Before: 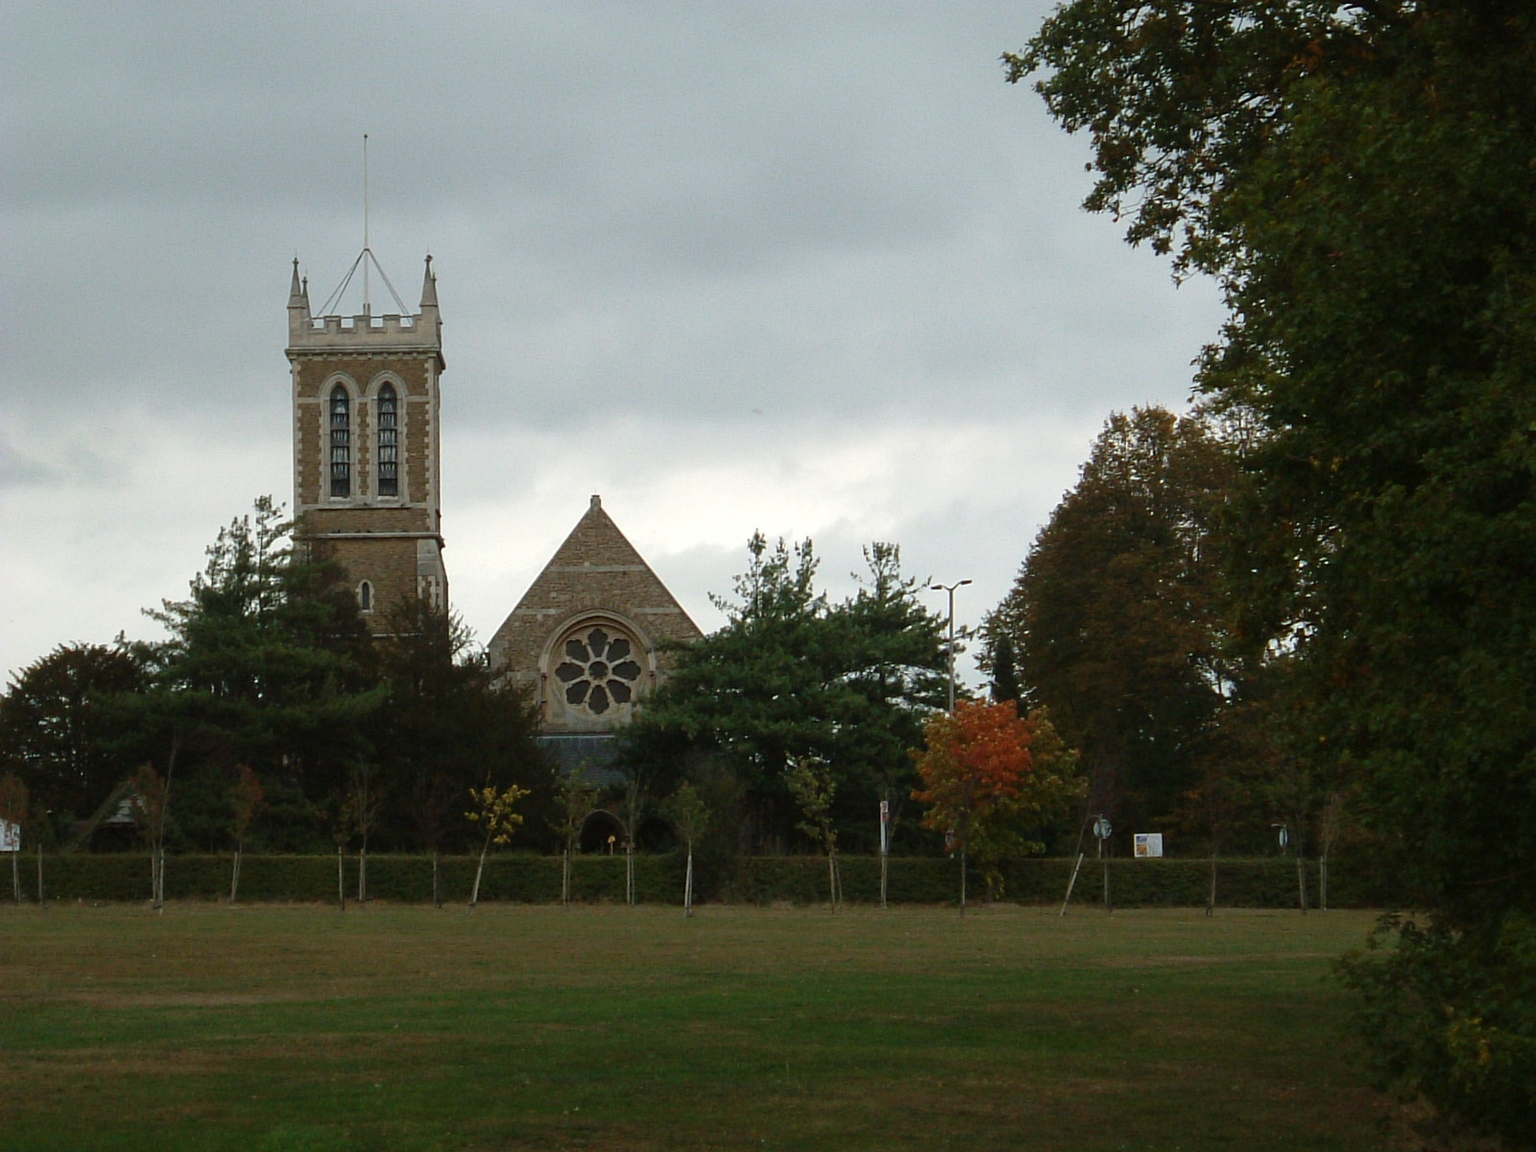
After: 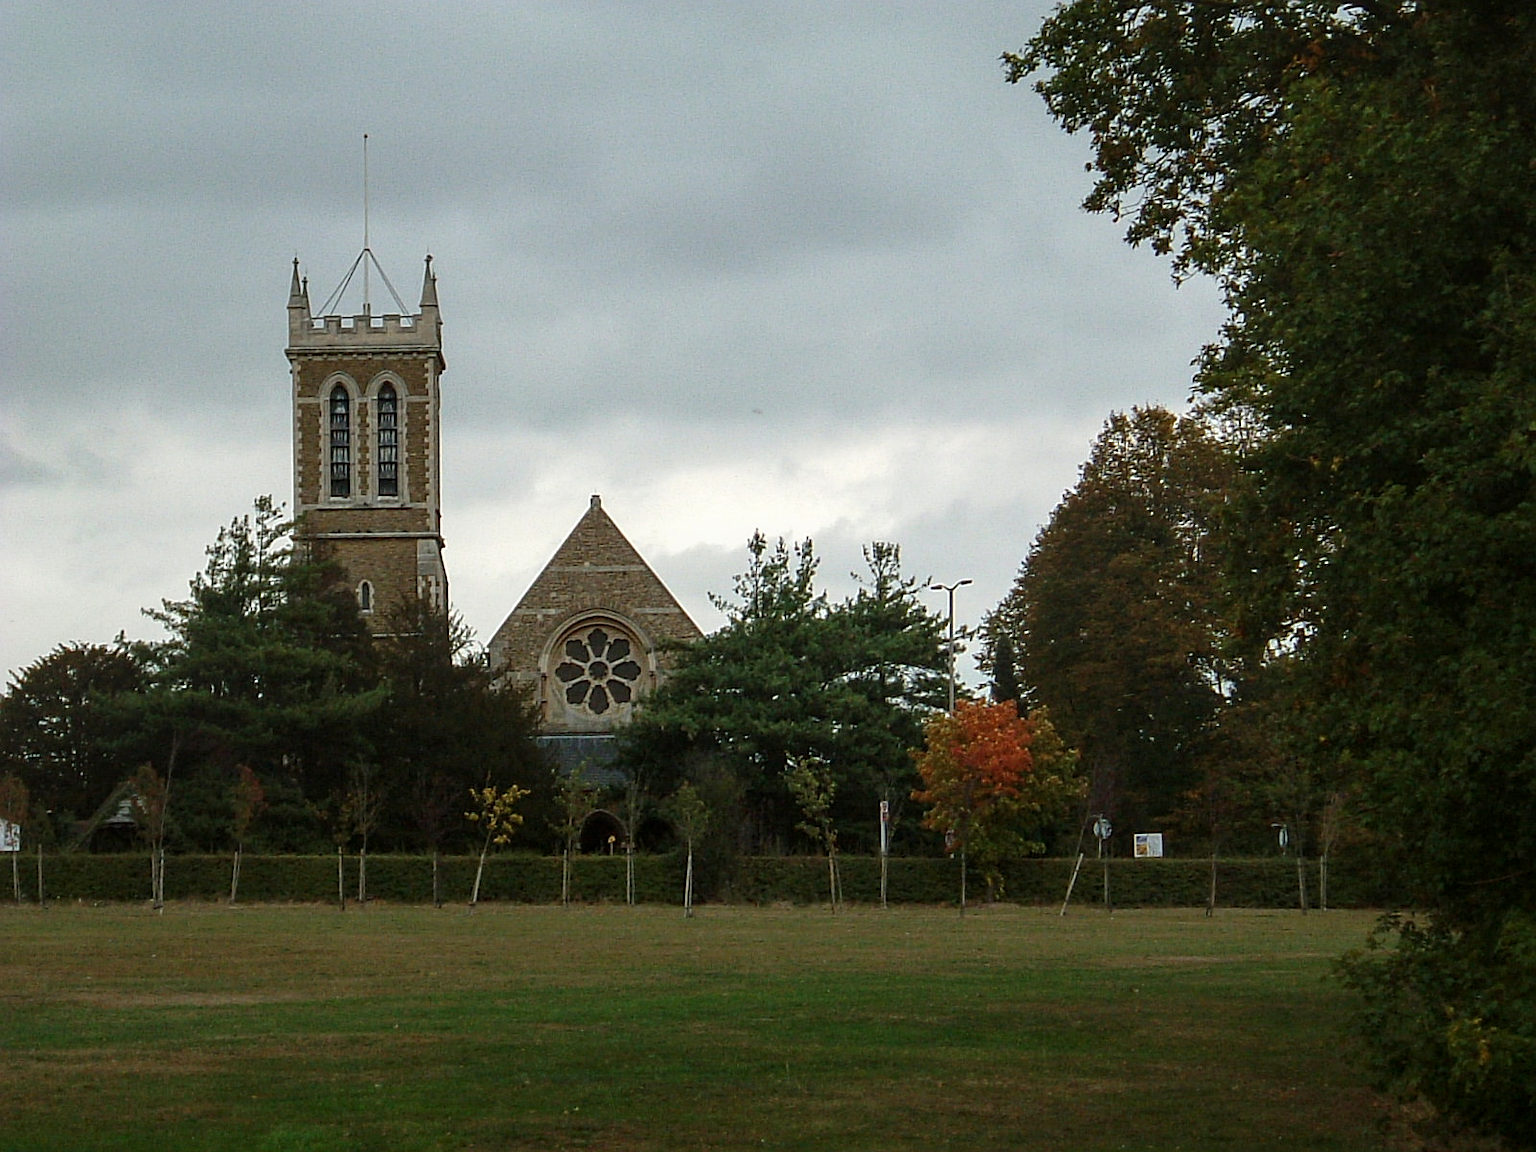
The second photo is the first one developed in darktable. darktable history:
local contrast: detail 130%
contrast brightness saturation: saturation 0.12
sharpen: on, module defaults
tone equalizer: smoothing diameter 24.99%, edges refinement/feathering 10.82, preserve details guided filter
